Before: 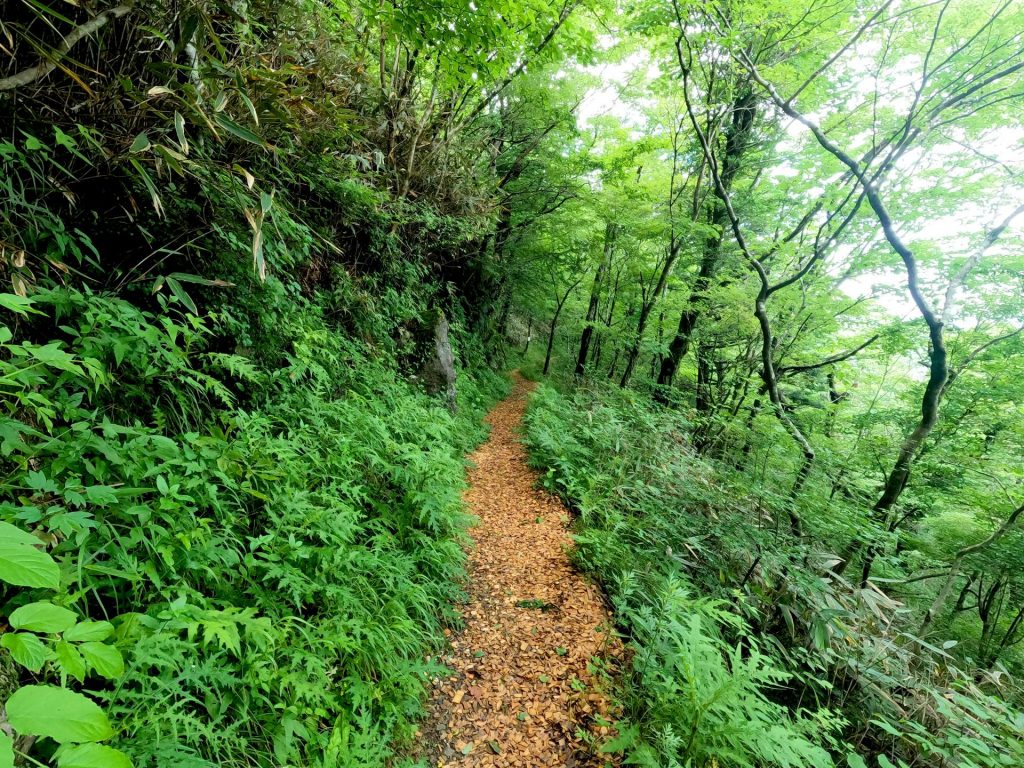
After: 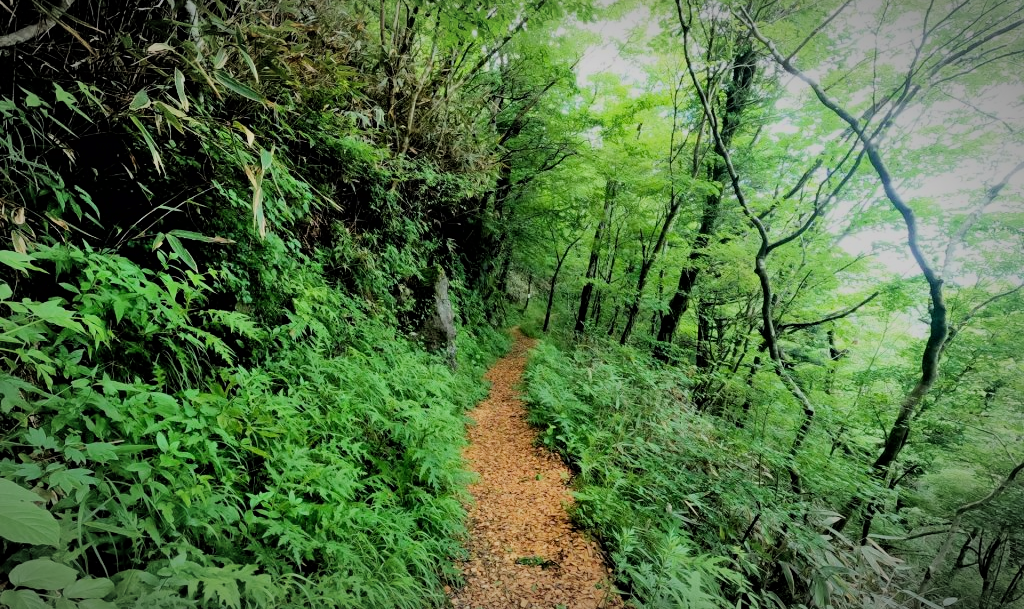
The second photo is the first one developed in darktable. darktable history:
tone equalizer: on, module defaults
filmic rgb: black relative exposure -7.15 EV, white relative exposure 5.36 EV, hardness 3.02, color science v6 (2022)
crop and rotate: top 5.667%, bottom 14.937%
vignetting: automatic ratio true
shadows and highlights: shadows 49, highlights -41, soften with gaussian
